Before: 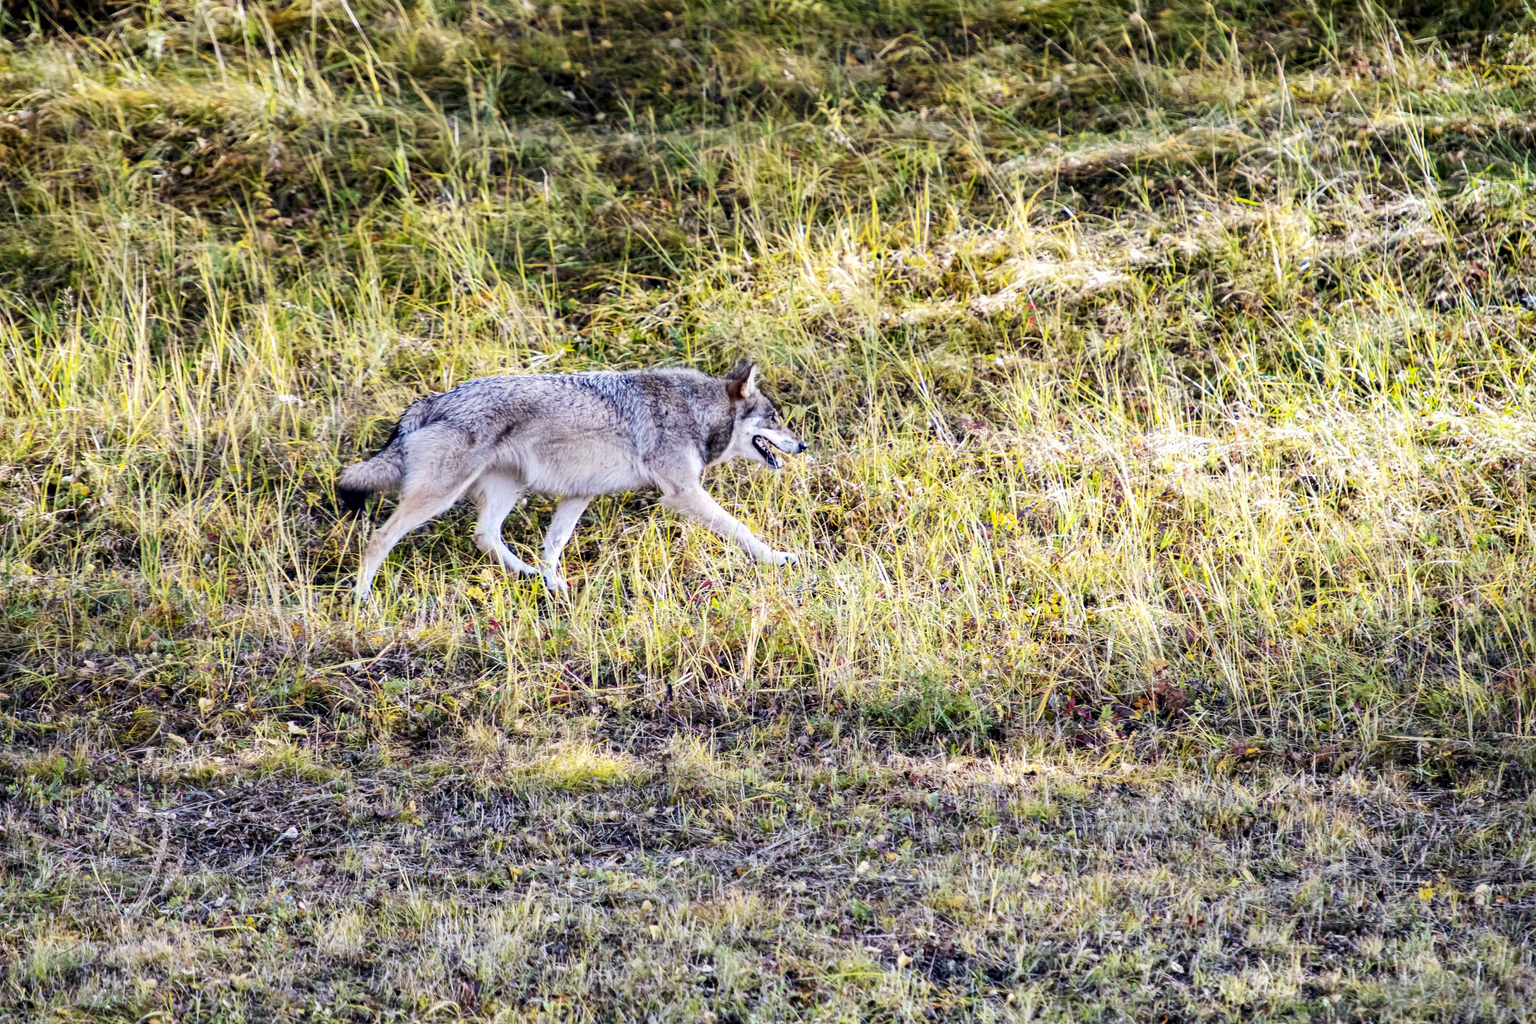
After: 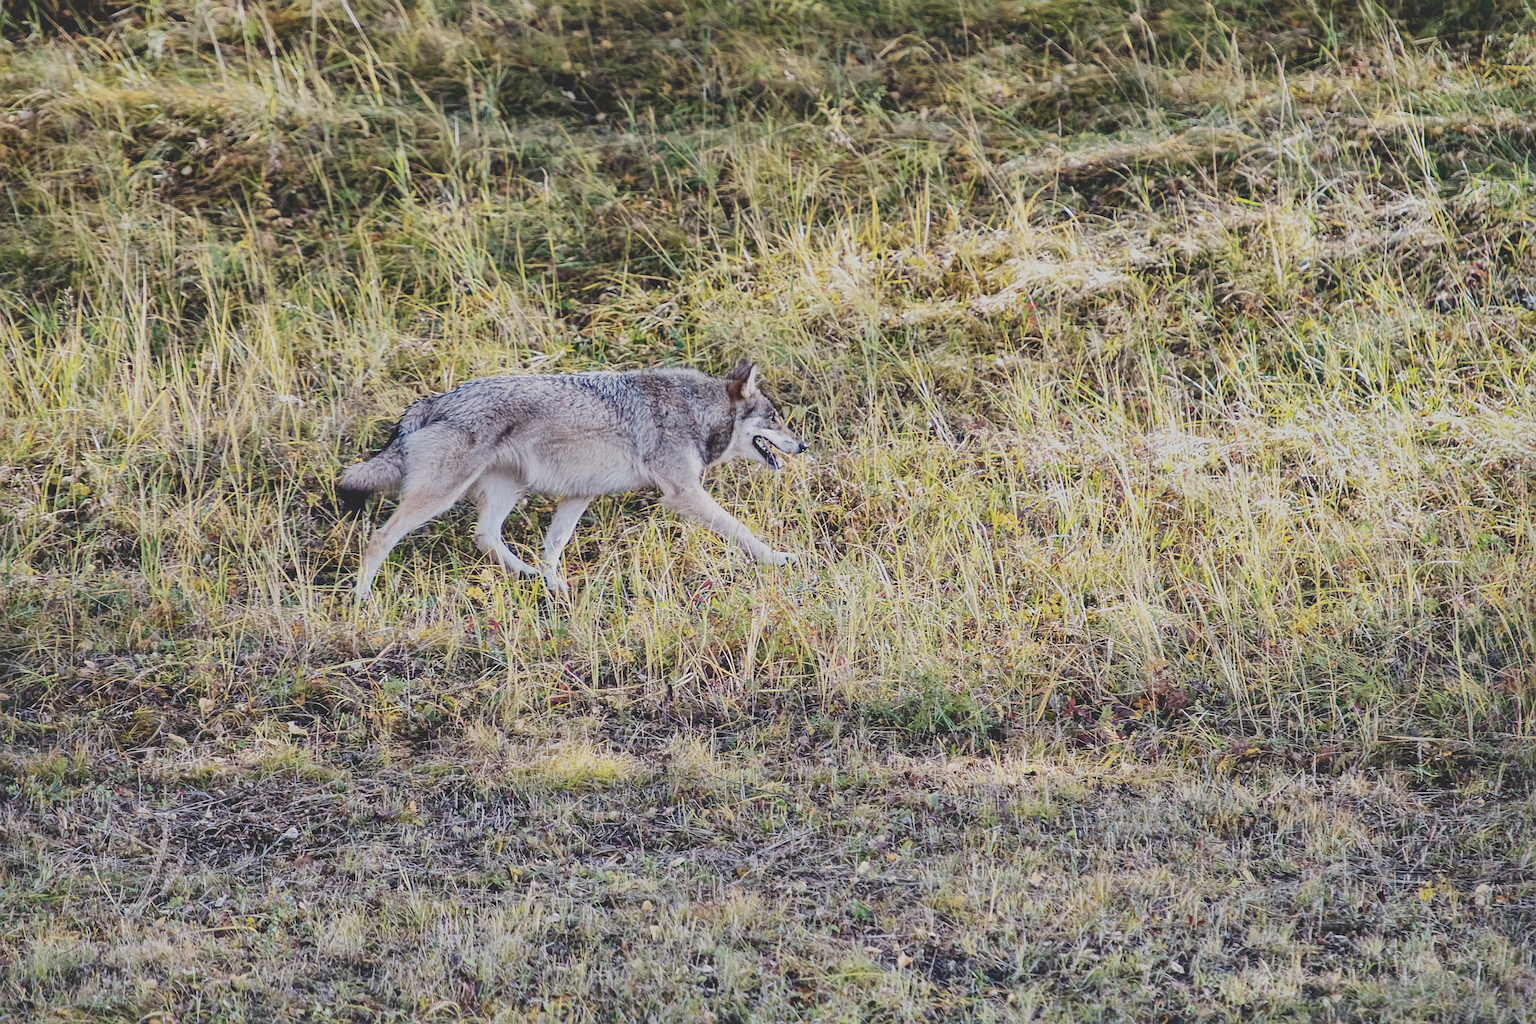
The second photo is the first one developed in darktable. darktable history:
color balance rgb: global vibrance 10%
contrast brightness saturation: contrast -0.26, saturation -0.43
sharpen: on, module defaults
shadows and highlights: on, module defaults
